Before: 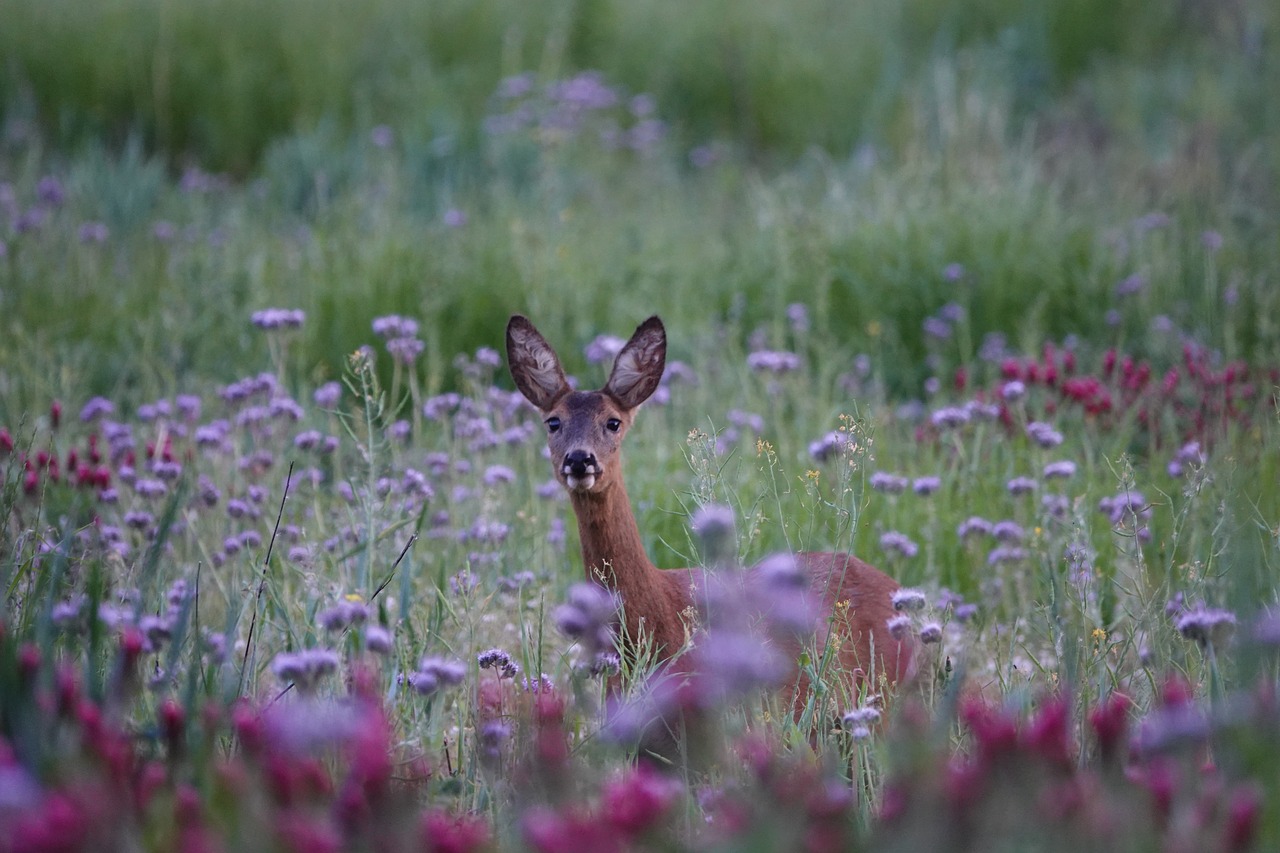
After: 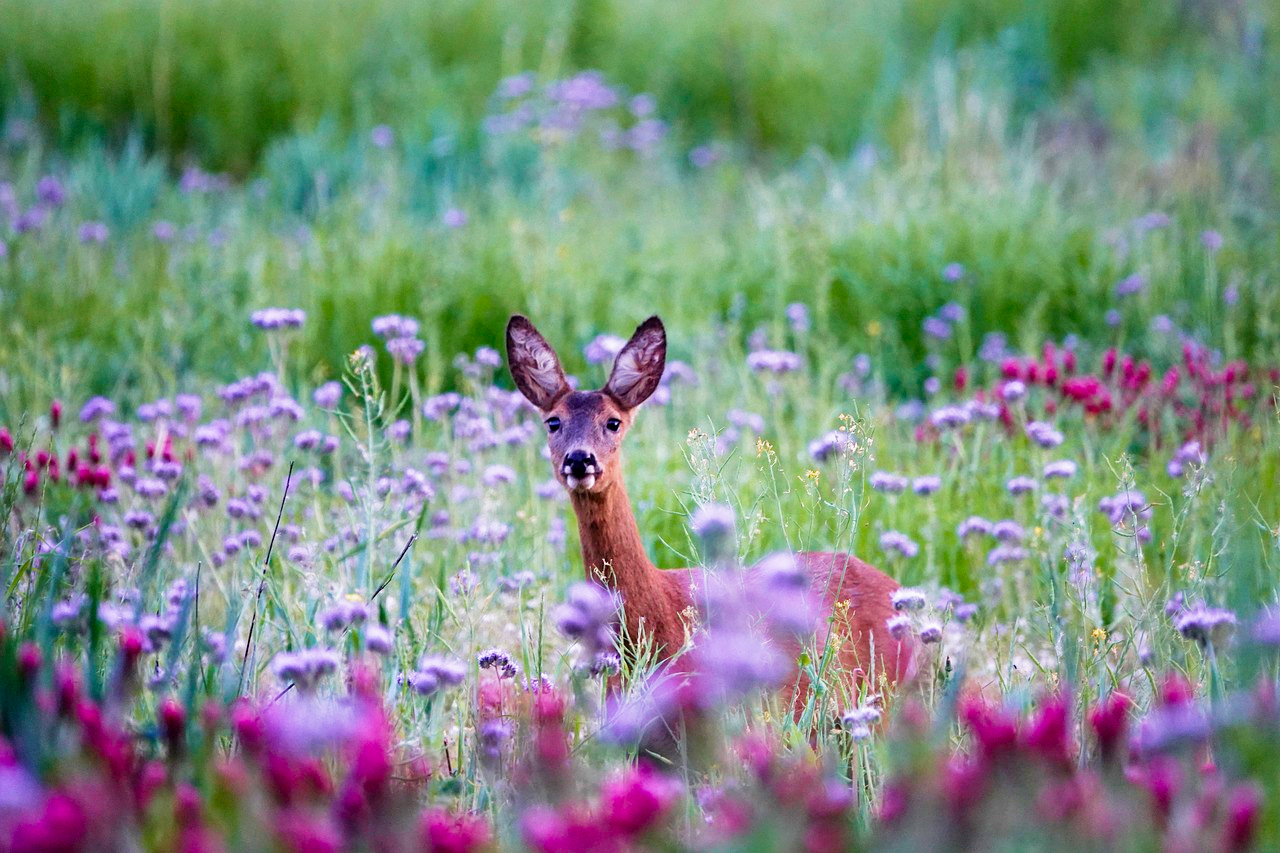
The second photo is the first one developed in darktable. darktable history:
color balance rgb: perceptual saturation grading › global saturation 25%, global vibrance 10%
tone equalizer: on, module defaults
filmic rgb: middle gray luminance 10%, black relative exposure -8.61 EV, white relative exposure 3.3 EV, threshold 6 EV, target black luminance 0%, hardness 5.2, latitude 44.69%, contrast 1.302, highlights saturation mix 5%, shadows ↔ highlights balance 24.64%, add noise in highlights 0, preserve chrominance no, color science v3 (2019), use custom middle-gray values true, iterations of high-quality reconstruction 0, contrast in highlights soft, enable highlight reconstruction true
velvia: on, module defaults
